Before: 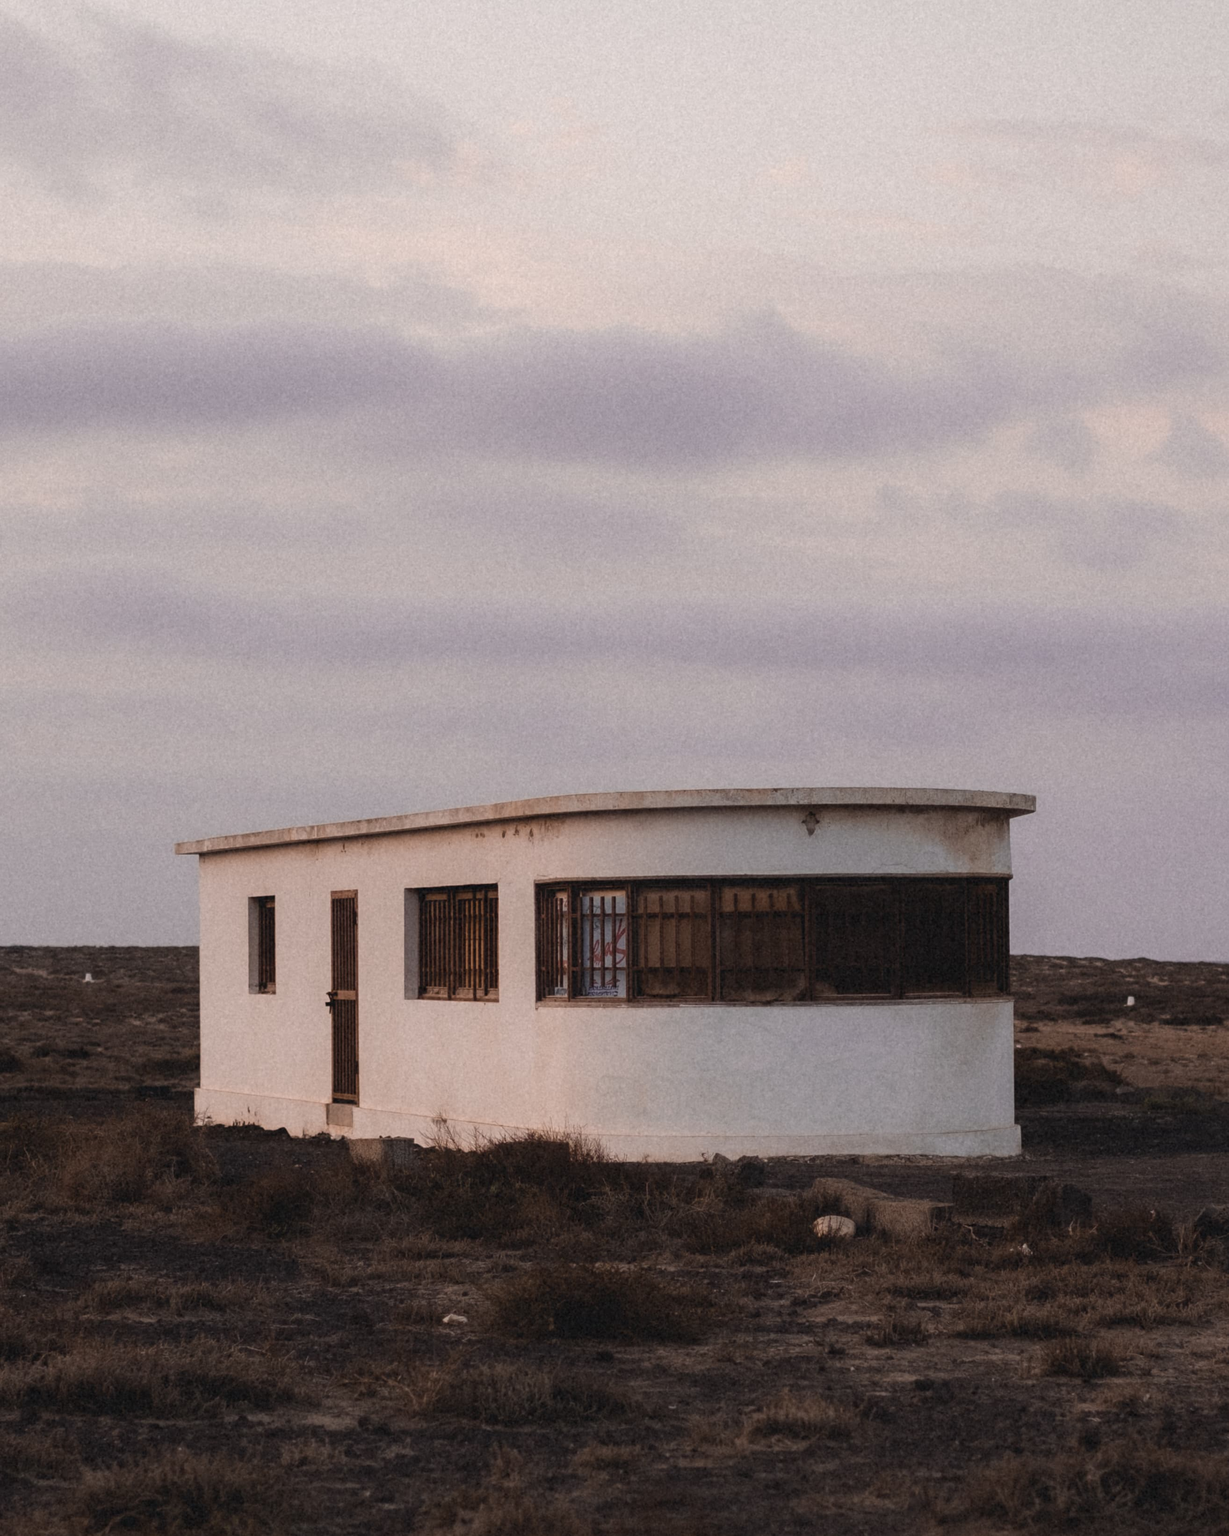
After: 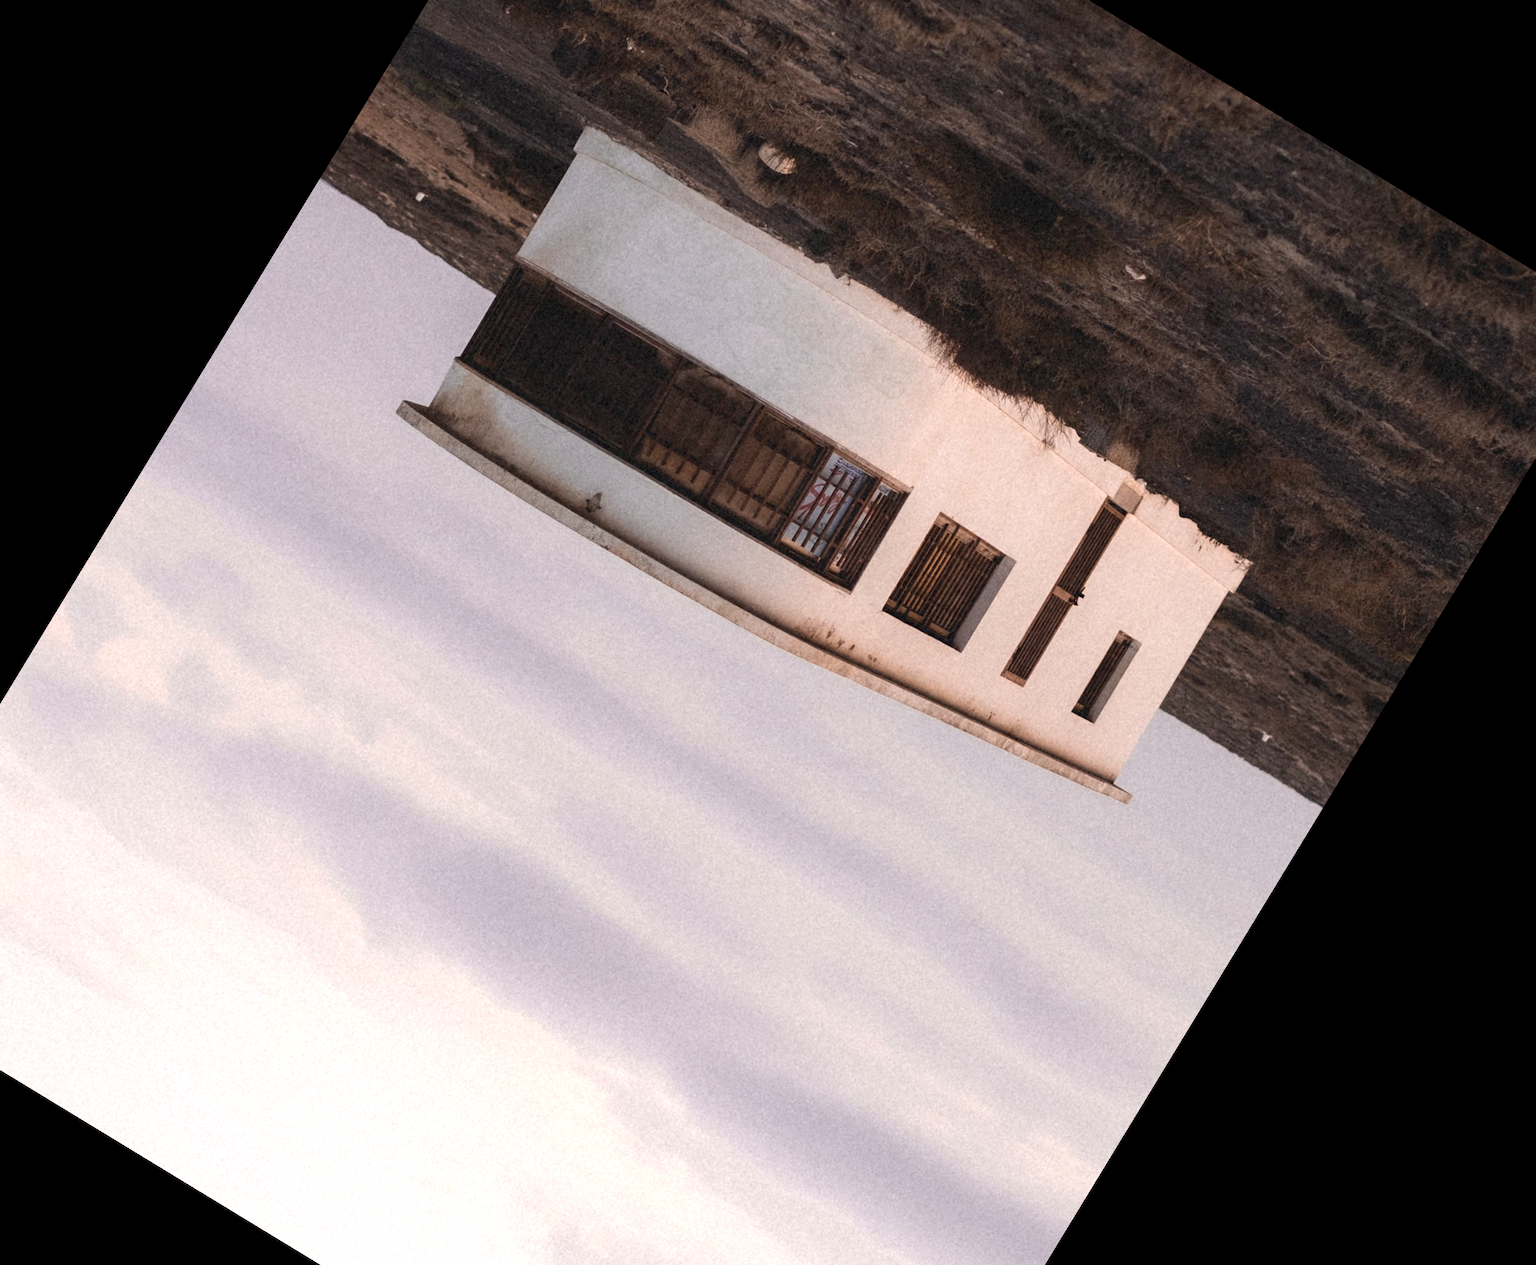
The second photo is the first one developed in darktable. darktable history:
exposure: black level correction 0.001, exposure 0.675 EV, compensate highlight preservation false
crop and rotate: angle 148.68°, left 9.111%, top 15.603%, right 4.588%, bottom 17.041%
